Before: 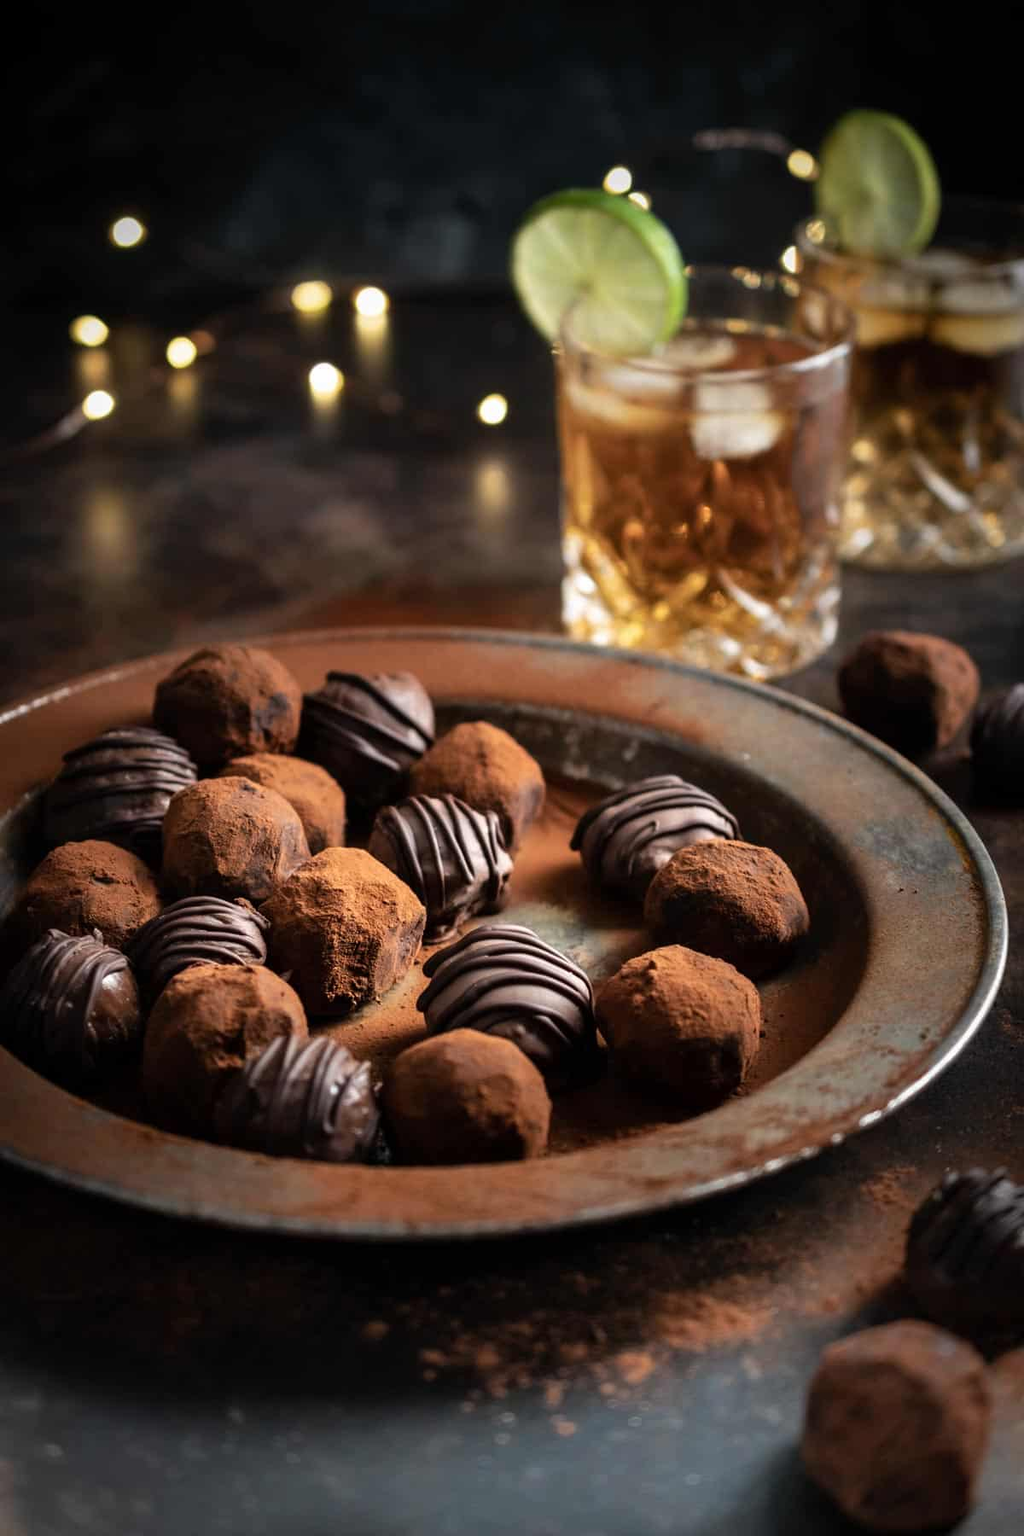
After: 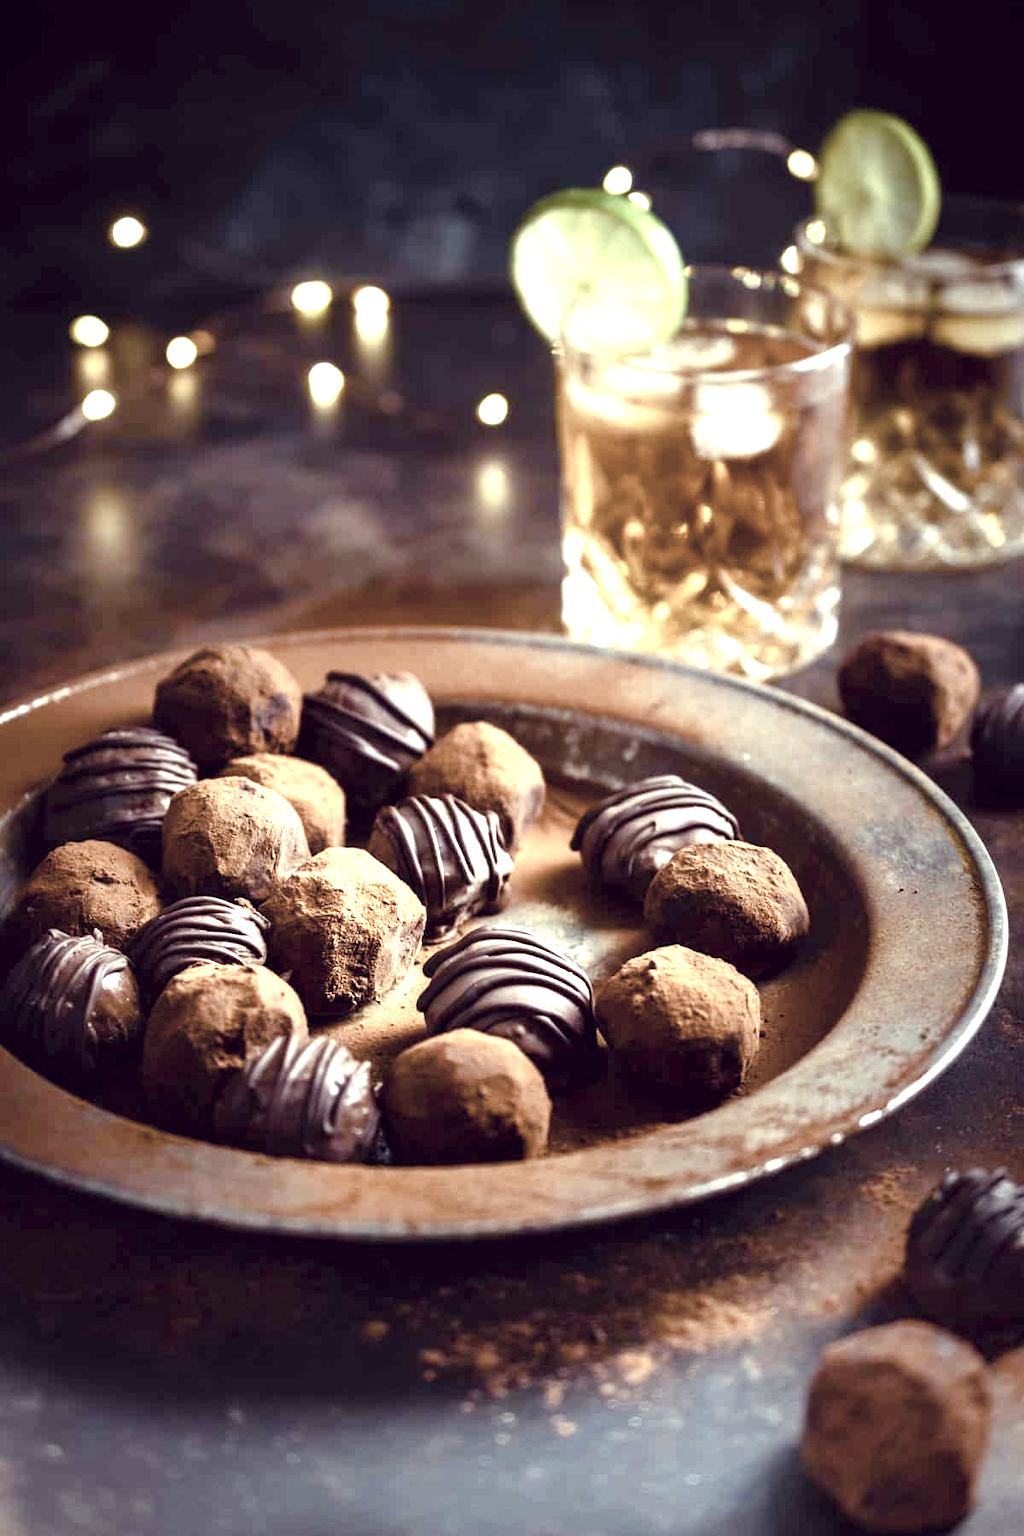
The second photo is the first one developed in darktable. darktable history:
white balance: red 1.066, blue 1.119
exposure: black level correction 0, exposure 1.45 EV, compensate exposure bias true, compensate highlight preservation false
color balance rgb: perceptual saturation grading › global saturation 24.74%, perceptual saturation grading › highlights -51.22%, perceptual saturation grading › mid-tones 19.16%, perceptual saturation grading › shadows 60.98%, global vibrance 50%
color correction: highlights a* -20.17, highlights b* 20.27, shadows a* 20.03, shadows b* -20.46, saturation 0.43
